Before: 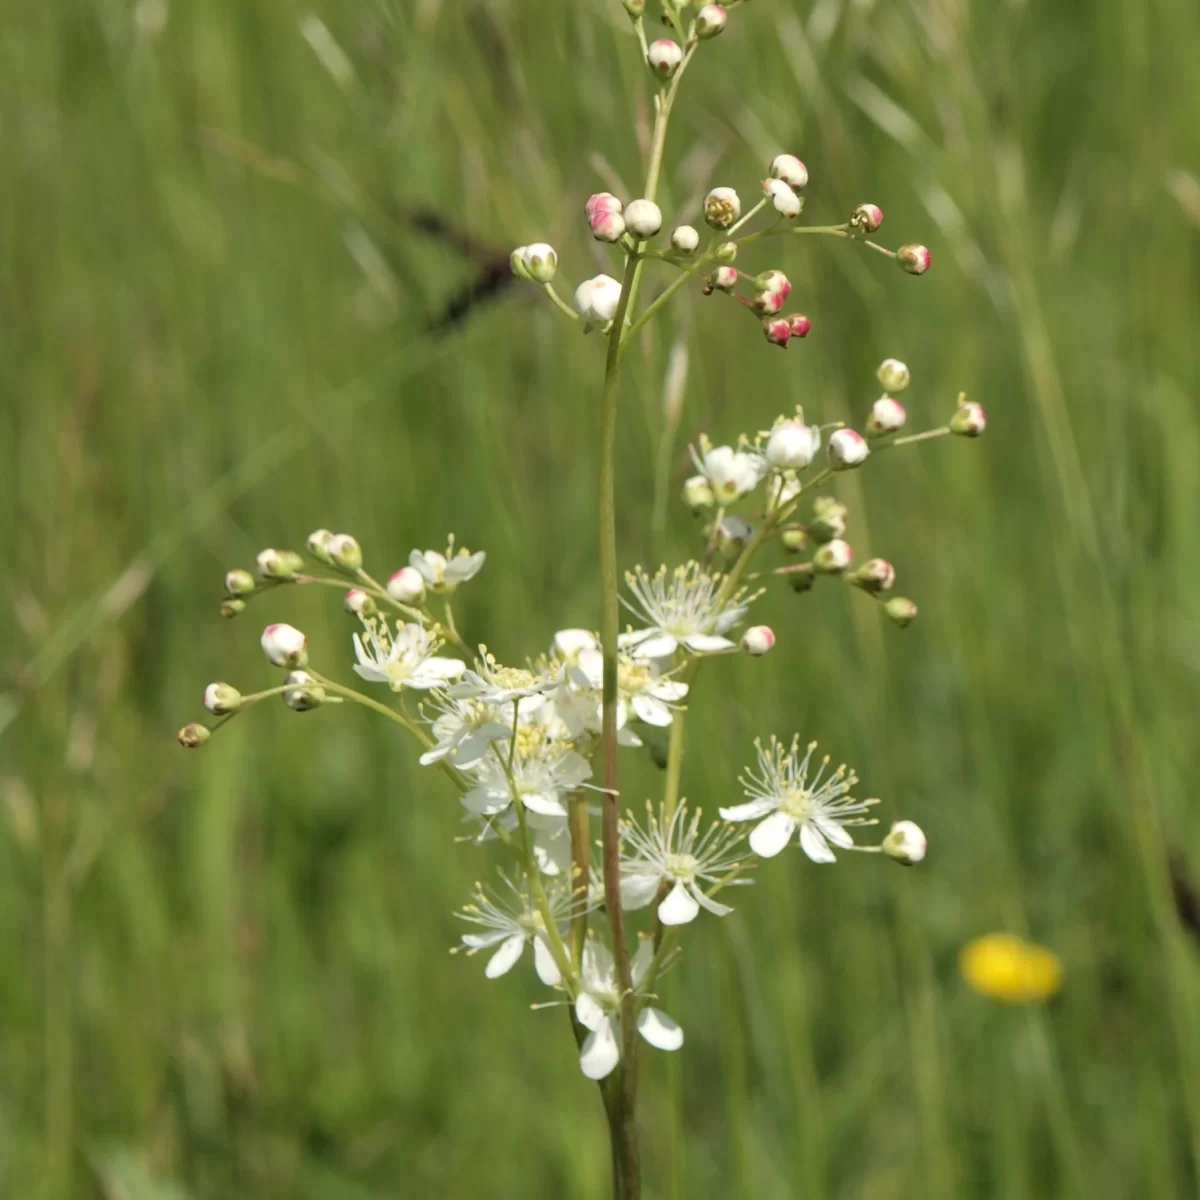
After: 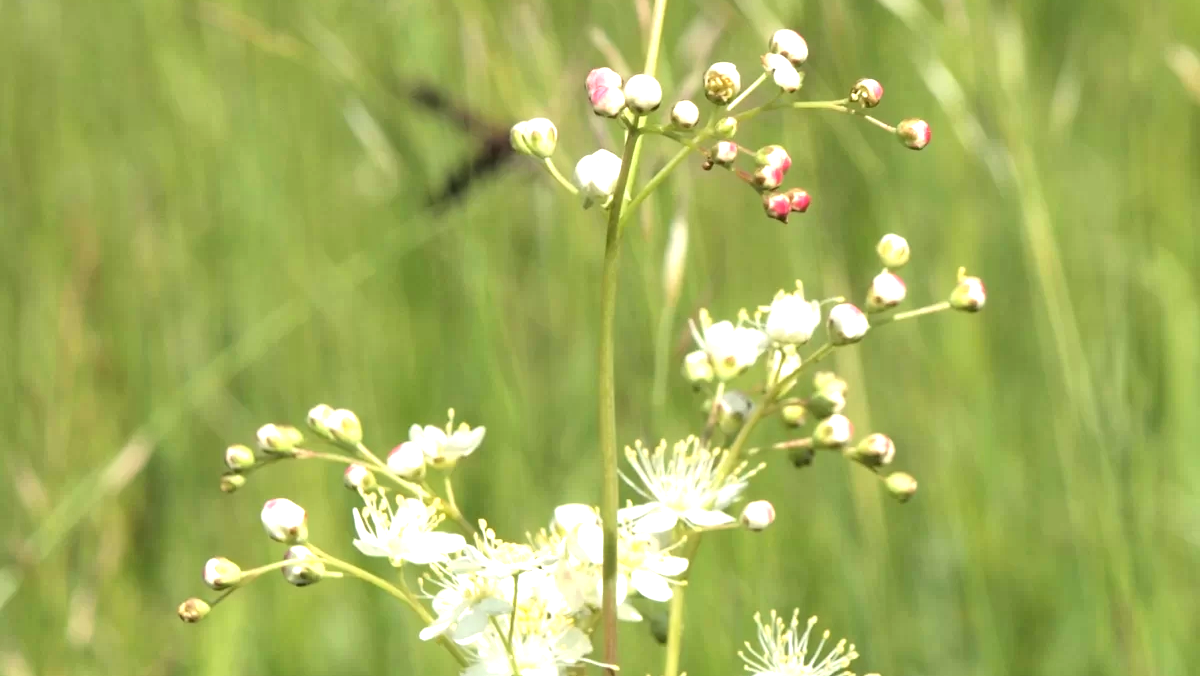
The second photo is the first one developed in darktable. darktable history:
exposure: exposure 1.133 EV, compensate highlight preservation false
crop and rotate: top 10.478%, bottom 33.159%
